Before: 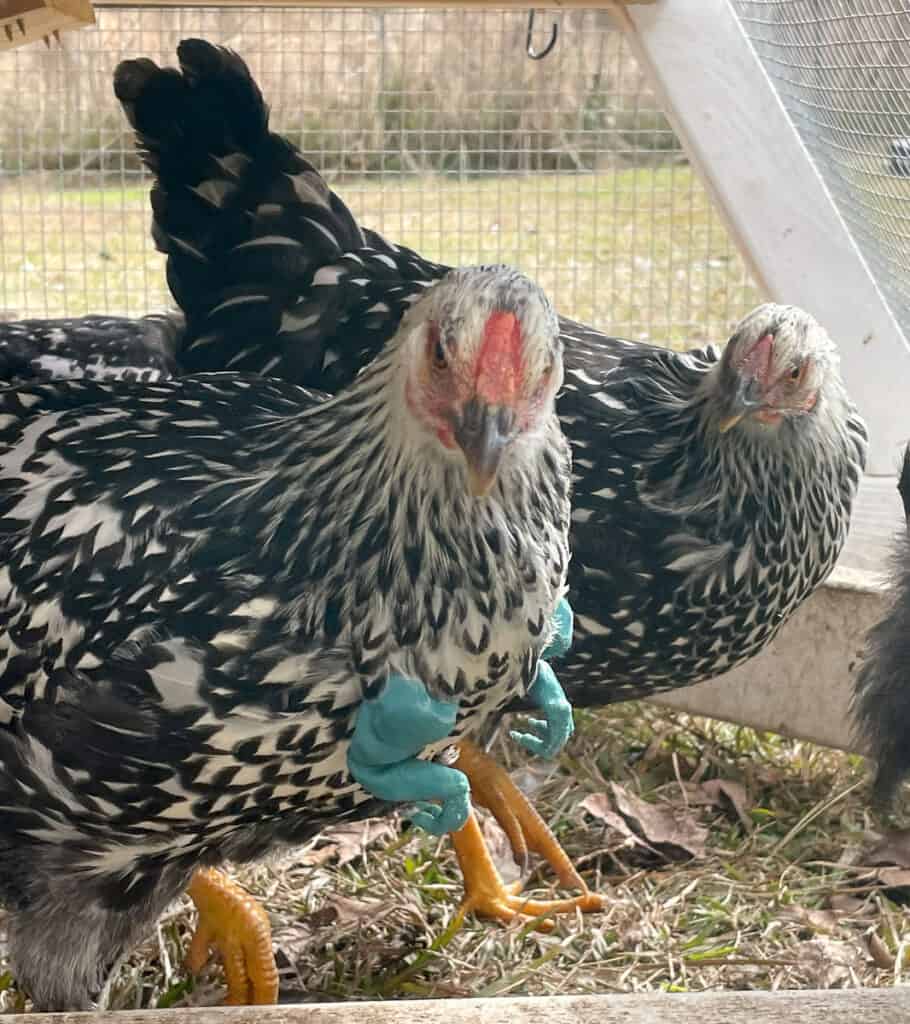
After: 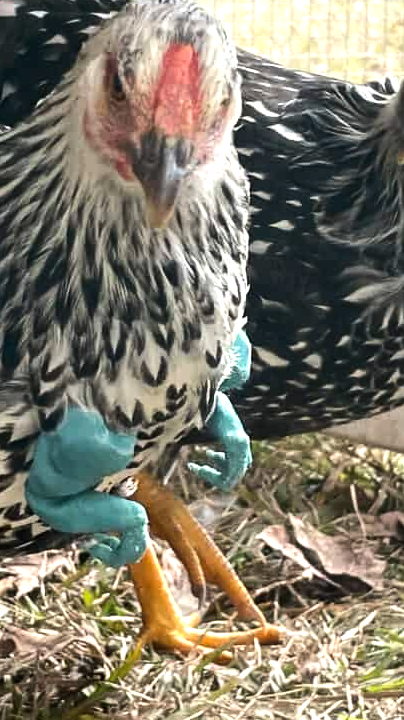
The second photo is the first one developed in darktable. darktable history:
crop: left 35.432%, top 26.233%, right 20.145%, bottom 3.432%
tone equalizer: -8 EV -0.75 EV, -7 EV -0.7 EV, -6 EV -0.6 EV, -5 EV -0.4 EV, -3 EV 0.4 EV, -2 EV 0.6 EV, -1 EV 0.7 EV, +0 EV 0.75 EV, edges refinement/feathering 500, mask exposure compensation -1.57 EV, preserve details no
